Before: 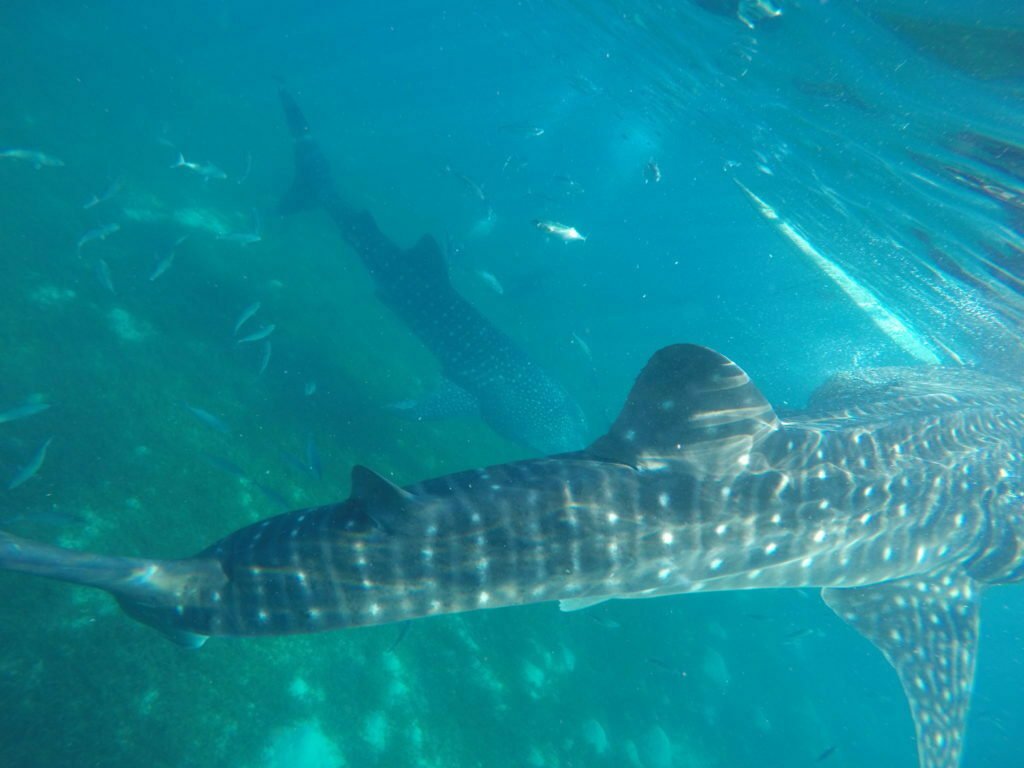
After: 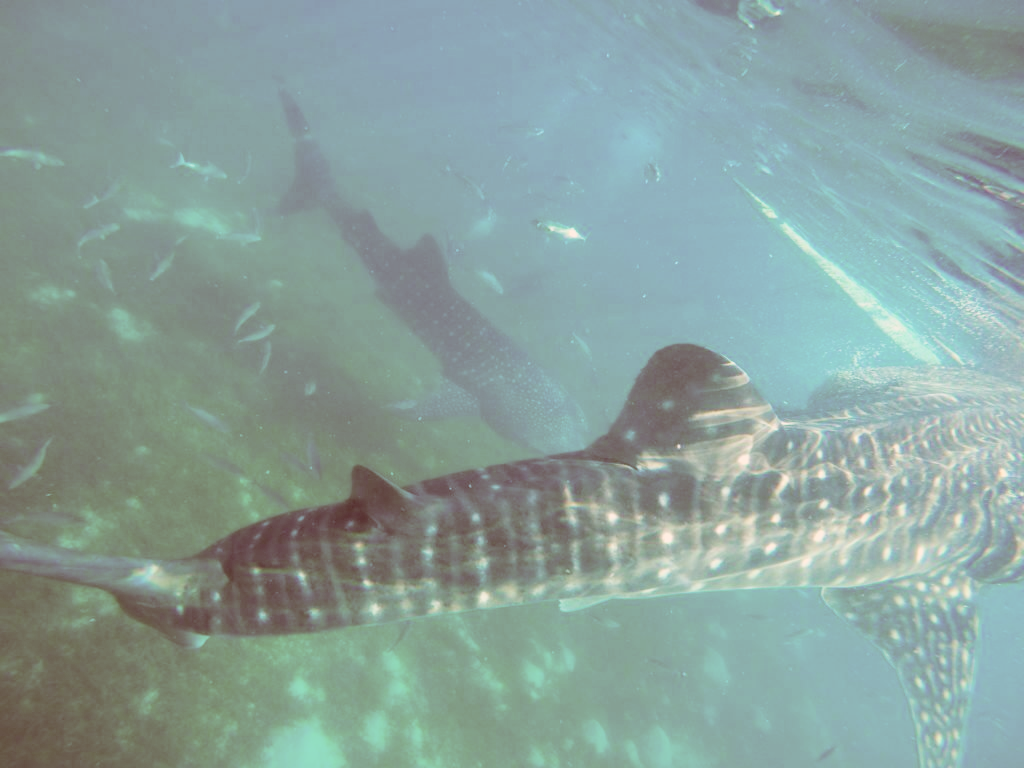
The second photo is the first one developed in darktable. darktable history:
color correction: highlights a* 9.03, highlights b* 8.71, shadows a* 40, shadows b* 40, saturation 0.8
color balance rgb: perceptual saturation grading › global saturation 20%, perceptual saturation grading › highlights 2.68%, perceptual saturation grading › shadows 50%
exposure: exposure 0.6 EV, compensate highlight preservation false
filmic rgb: black relative exposure -5 EV, hardness 2.88, contrast 1.3, highlights saturation mix -30%
